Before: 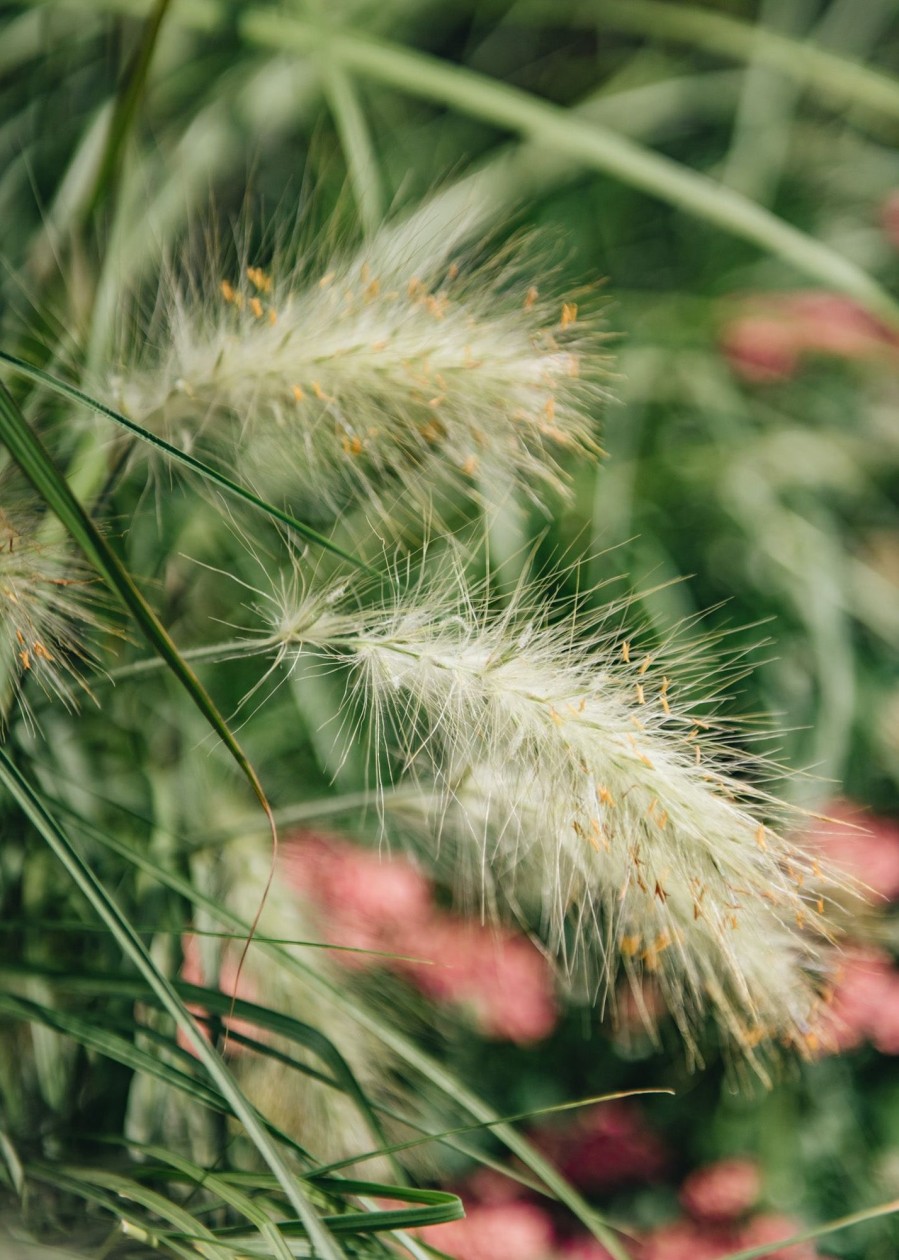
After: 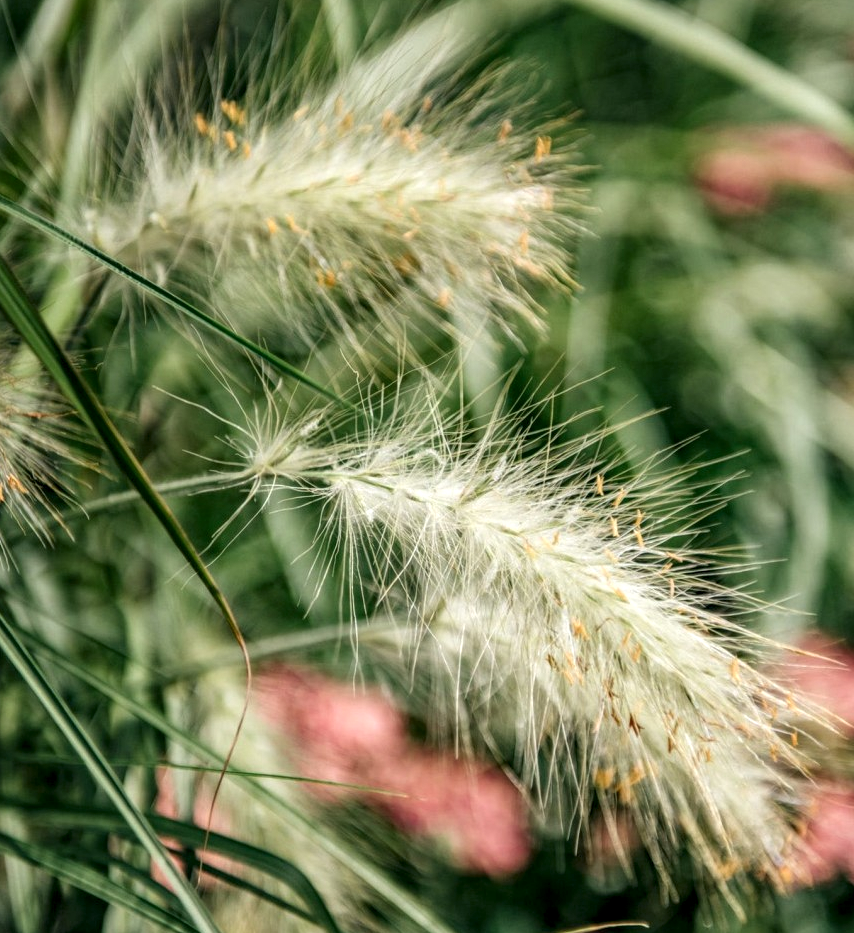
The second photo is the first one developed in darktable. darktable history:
crop and rotate: left 2.991%, top 13.302%, right 1.981%, bottom 12.636%
local contrast: detail 150%
